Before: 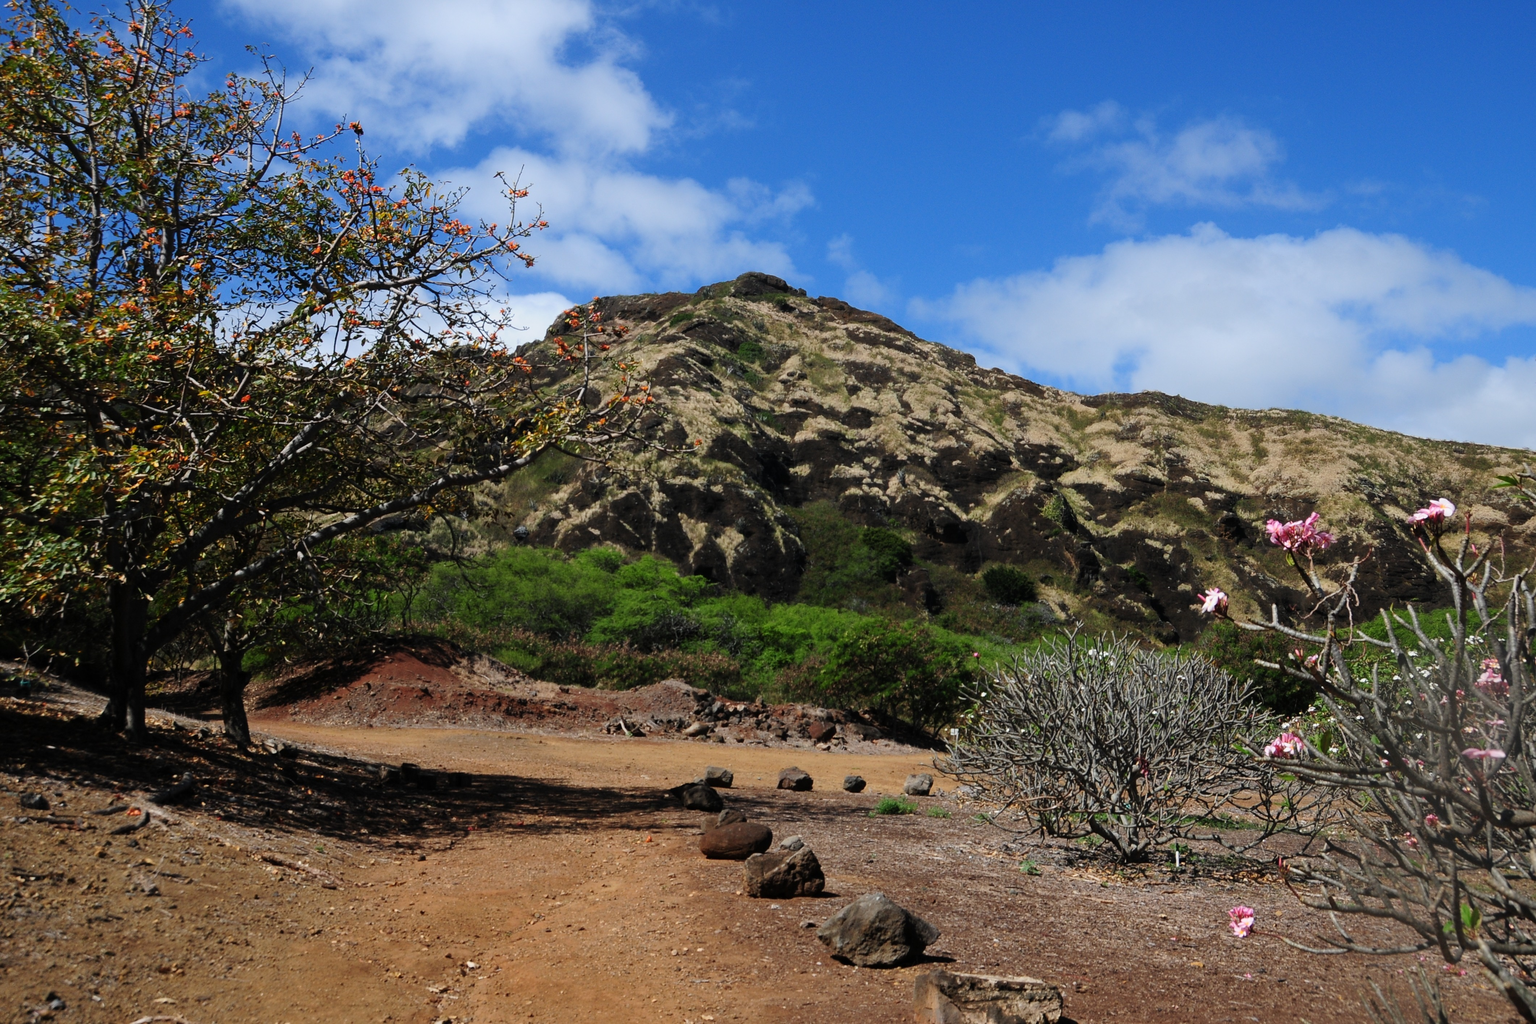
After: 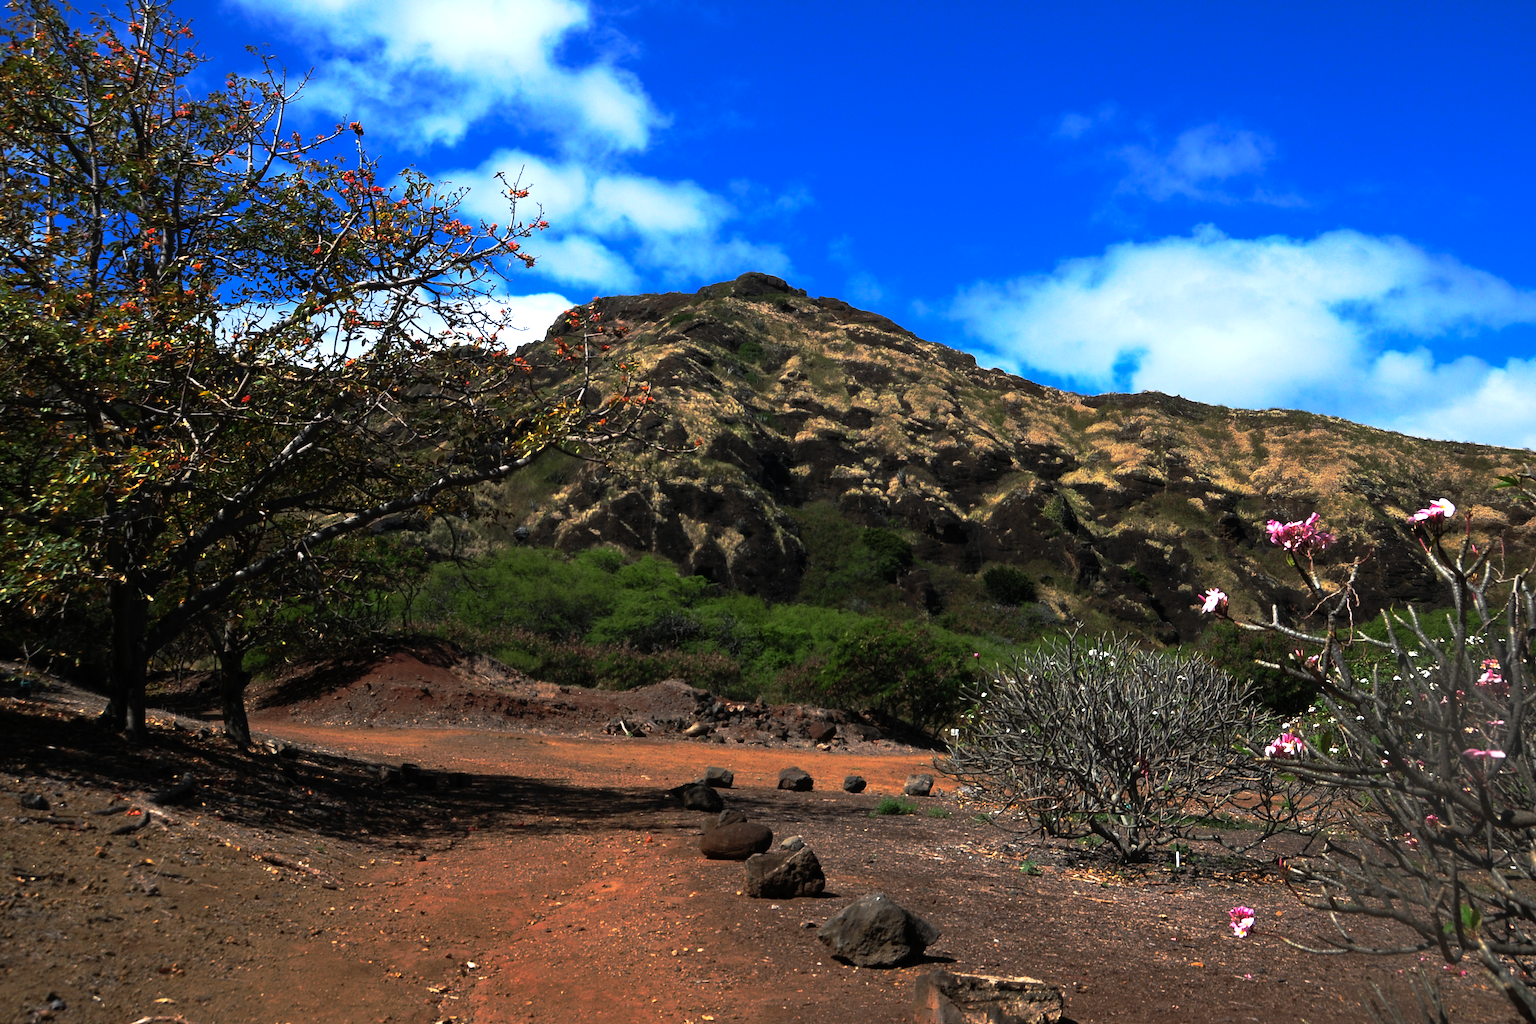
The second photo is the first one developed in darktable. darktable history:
base curve: curves: ch0 [(0, 0) (0.564, 0.291) (0.802, 0.731) (1, 1)], preserve colors none
exposure: exposure 0.666 EV, compensate highlight preservation false
